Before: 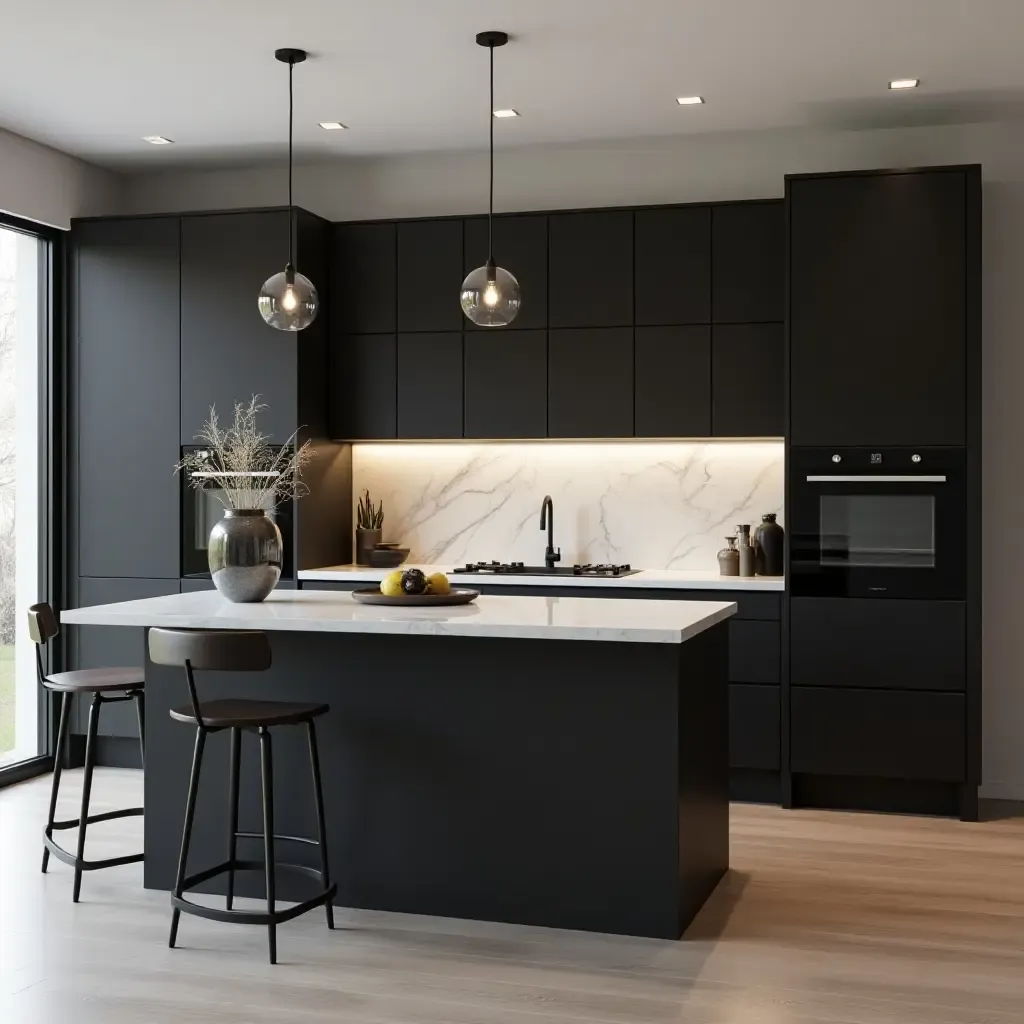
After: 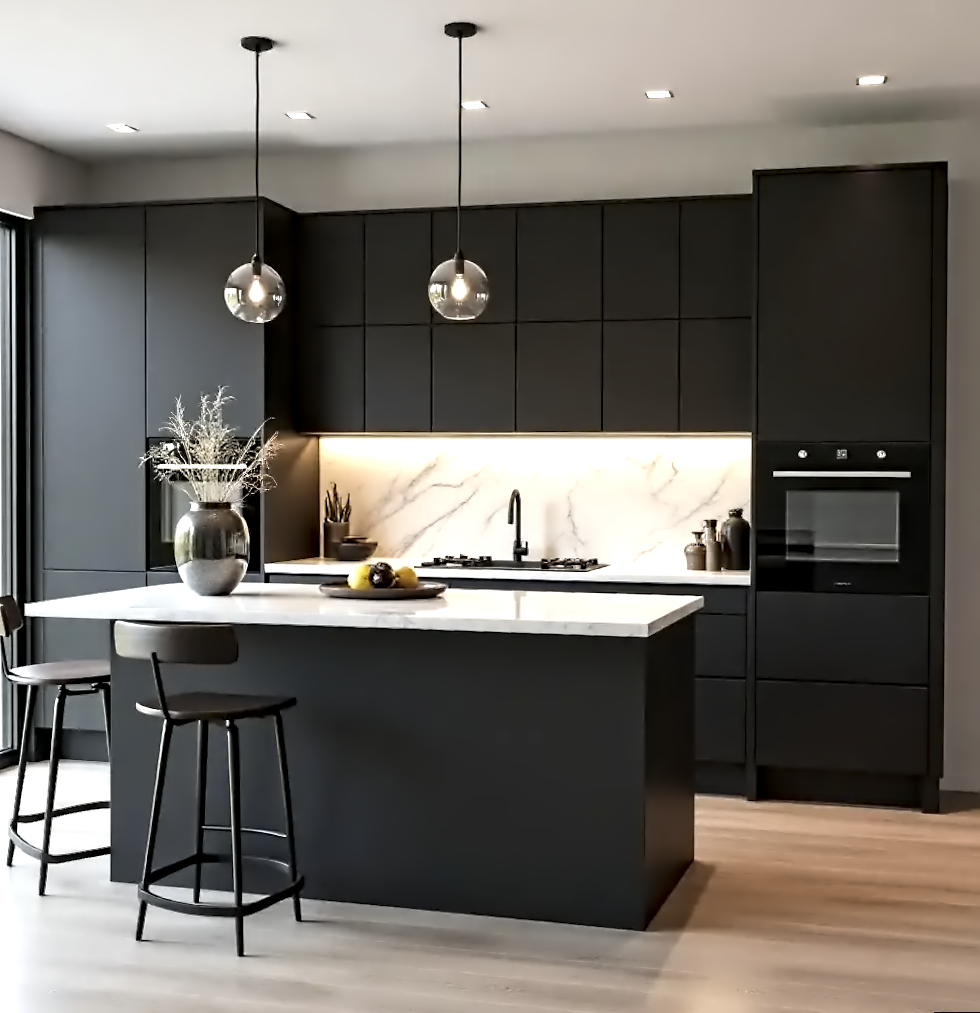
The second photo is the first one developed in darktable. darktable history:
exposure: exposure 0.6 EV, compensate highlight preservation false
contrast equalizer: octaves 7, y [[0.5, 0.542, 0.583, 0.625, 0.667, 0.708], [0.5 ×6], [0.5 ×6], [0, 0.033, 0.067, 0.1, 0.133, 0.167], [0, 0.05, 0.1, 0.15, 0.2, 0.25]]
crop and rotate: left 3.238%
color zones: curves: ch0 [(0.068, 0.464) (0.25, 0.5) (0.48, 0.508) (0.75, 0.536) (0.886, 0.476) (0.967, 0.456)]; ch1 [(0.066, 0.456) (0.25, 0.5) (0.616, 0.508) (0.746, 0.56) (0.934, 0.444)]
rotate and perspective: rotation 0.174°, lens shift (vertical) 0.013, lens shift (horizontal) 0.019, shear 0.001, automatic cropping original format, crop left 0.007, crop right 0.991, crop top 0.016, crop bottom 0.997
